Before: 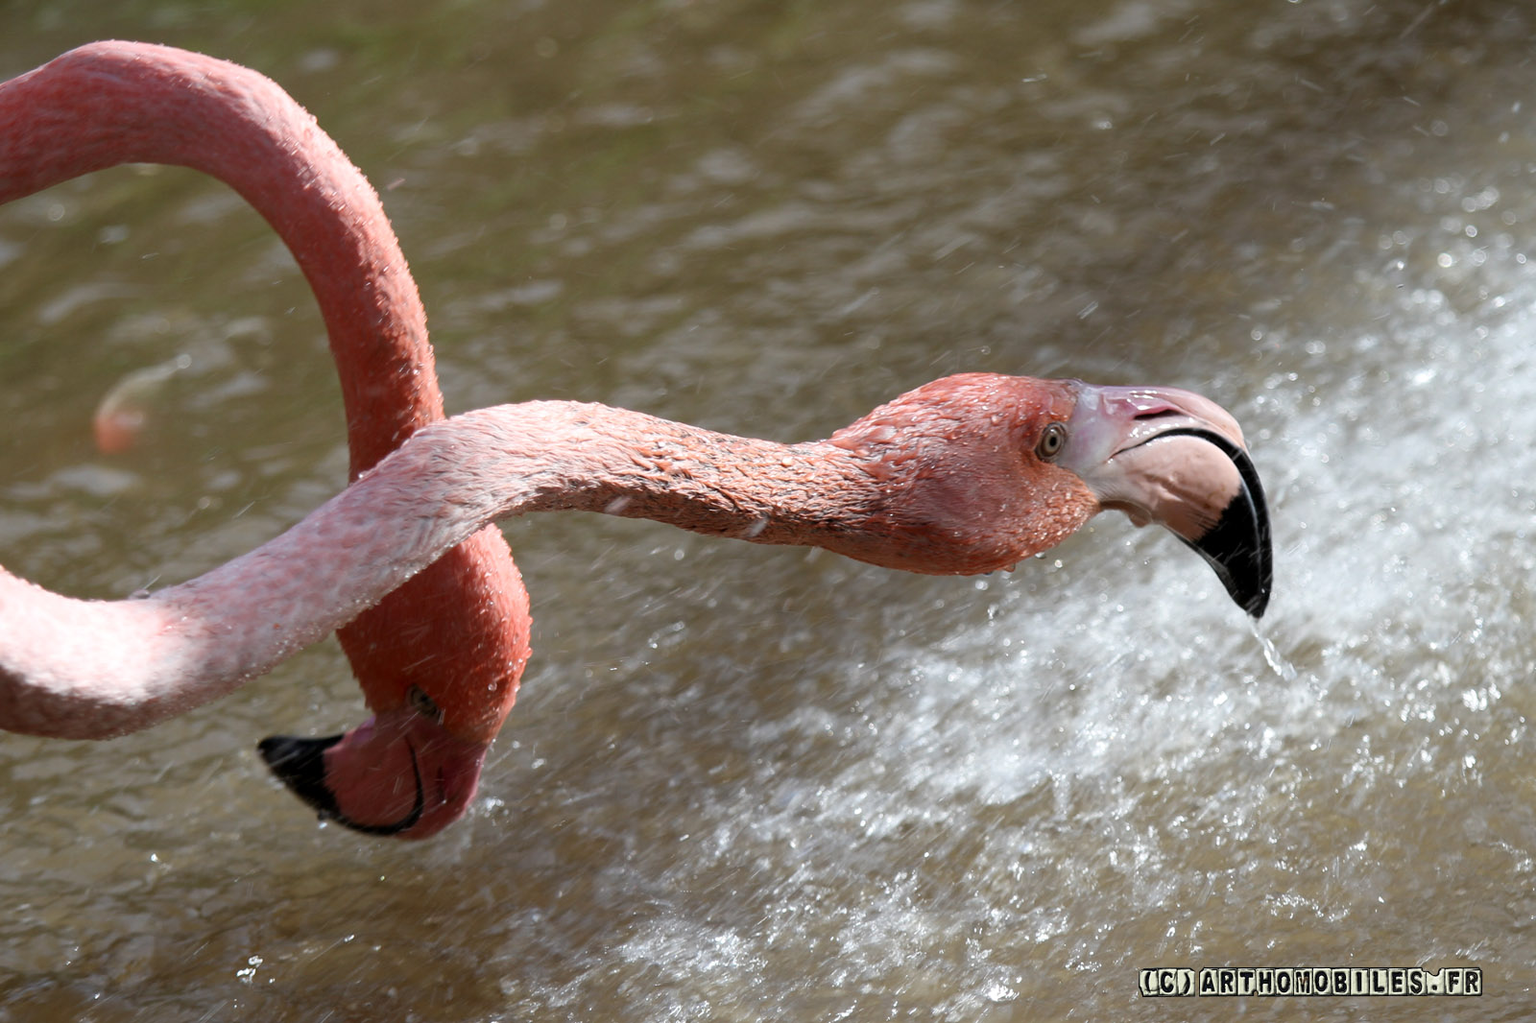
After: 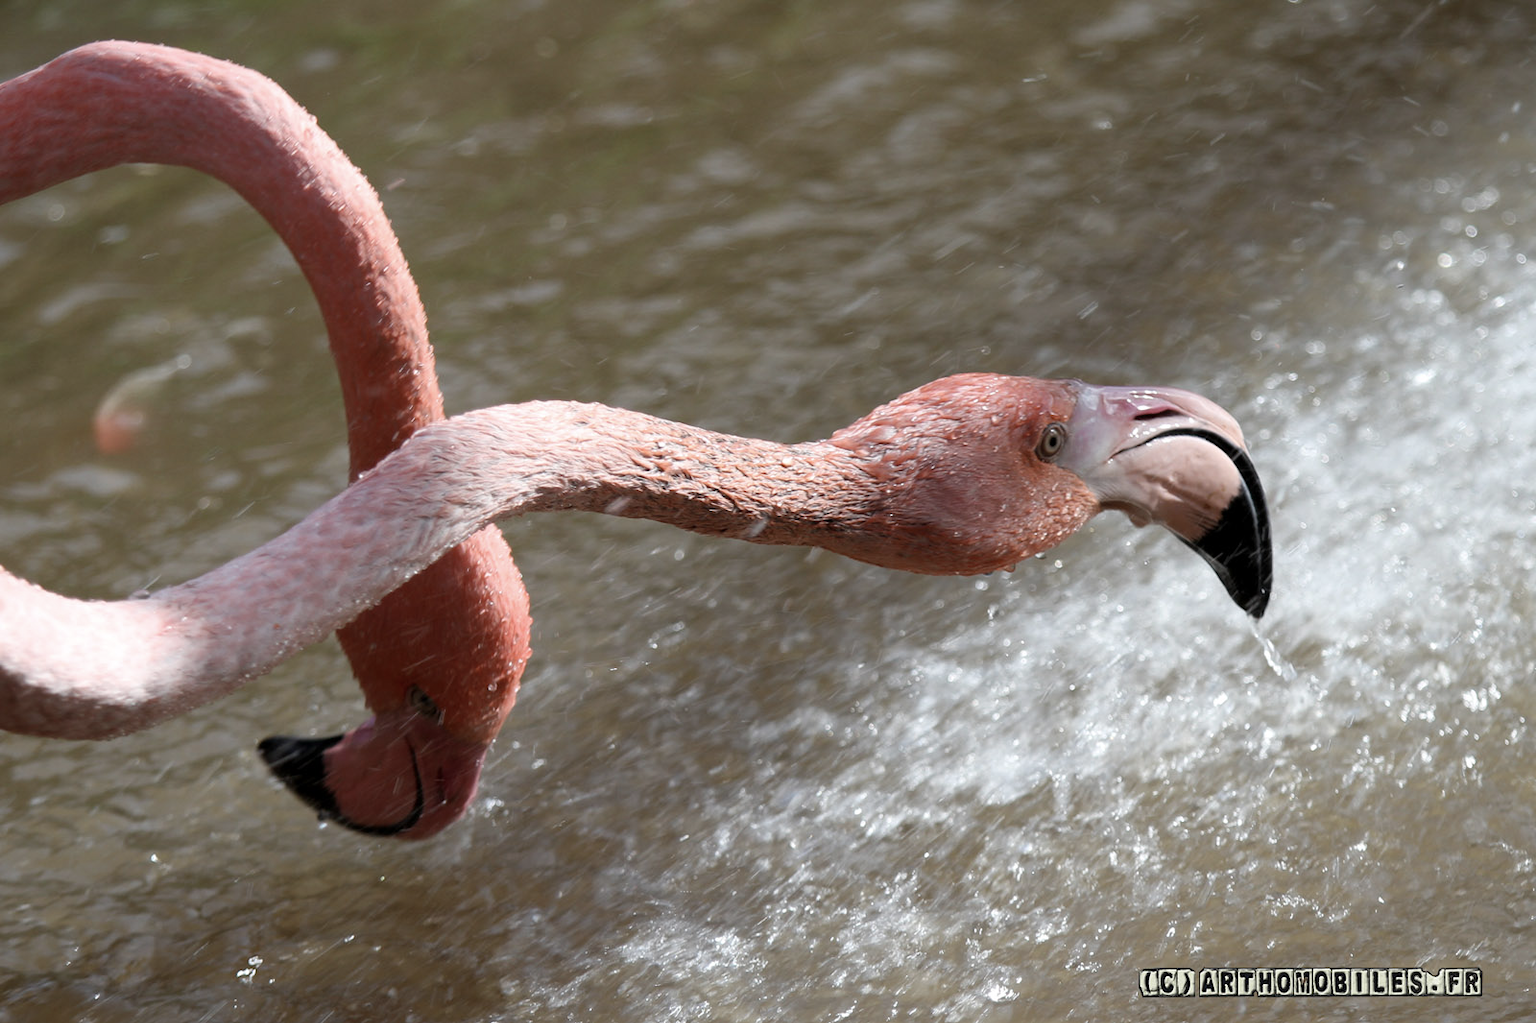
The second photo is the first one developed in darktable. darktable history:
color correction: highlights b* 0.025, saturation 0.826
